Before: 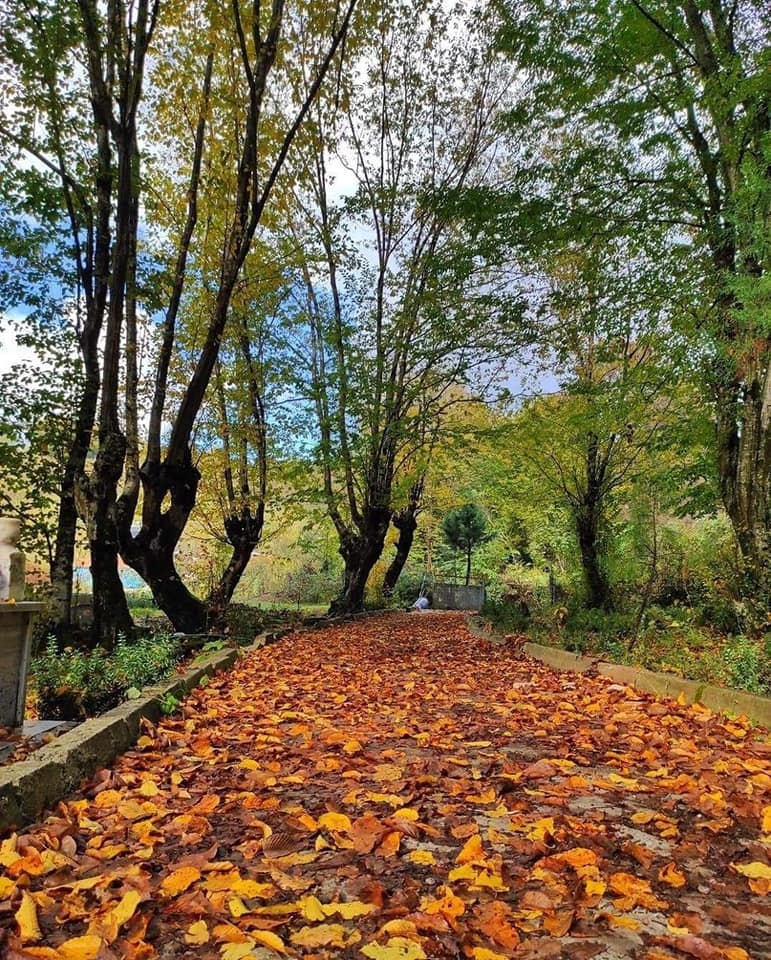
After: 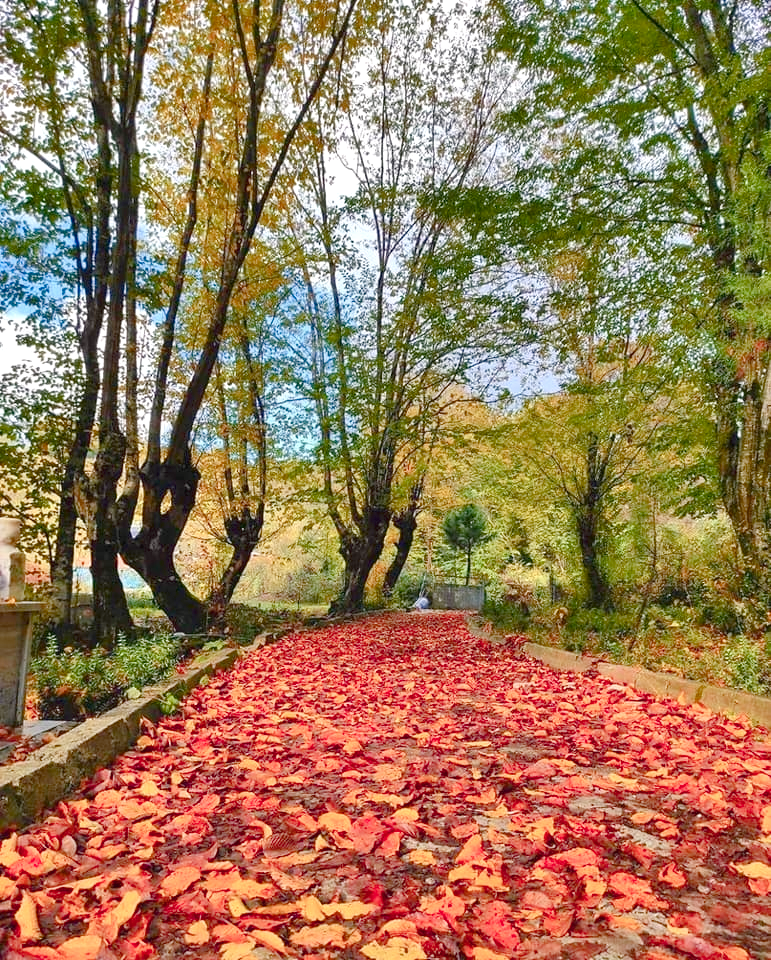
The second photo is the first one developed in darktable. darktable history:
color zones: curves: ch1 [(0.235, 0.558) (0.75, 0.5)]; ch2 [(0.25, 0.462) (0.749, 0.457)], mix 40.67%
exposure: black level correction -0.001, exposure 0.9 EV, compensate exposure bias true, compensate highlight preservation false
color balance rgb: shadows lift › chroma 1%, shadows lift › hue 113°, highlights gain › chroma 0.2%, highlights gain › hue 333°, perceptual saturation grading › global saturation 20%, perceptual saturation grading › highlights -50%, perceptual saturation grading › shadows 25%, contrast -20%
